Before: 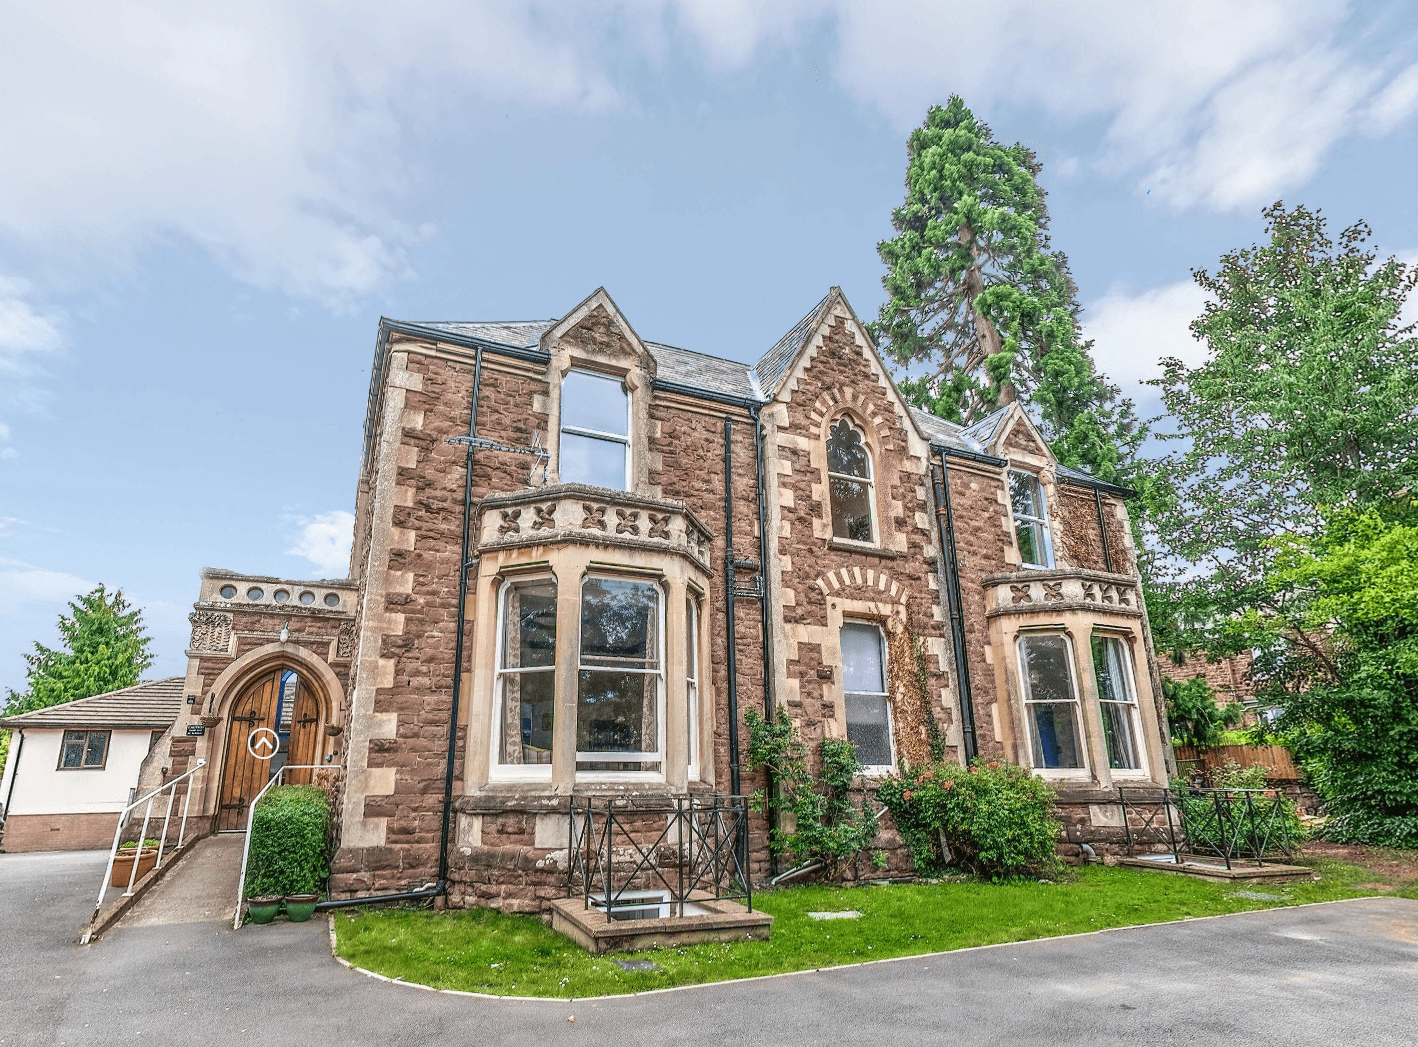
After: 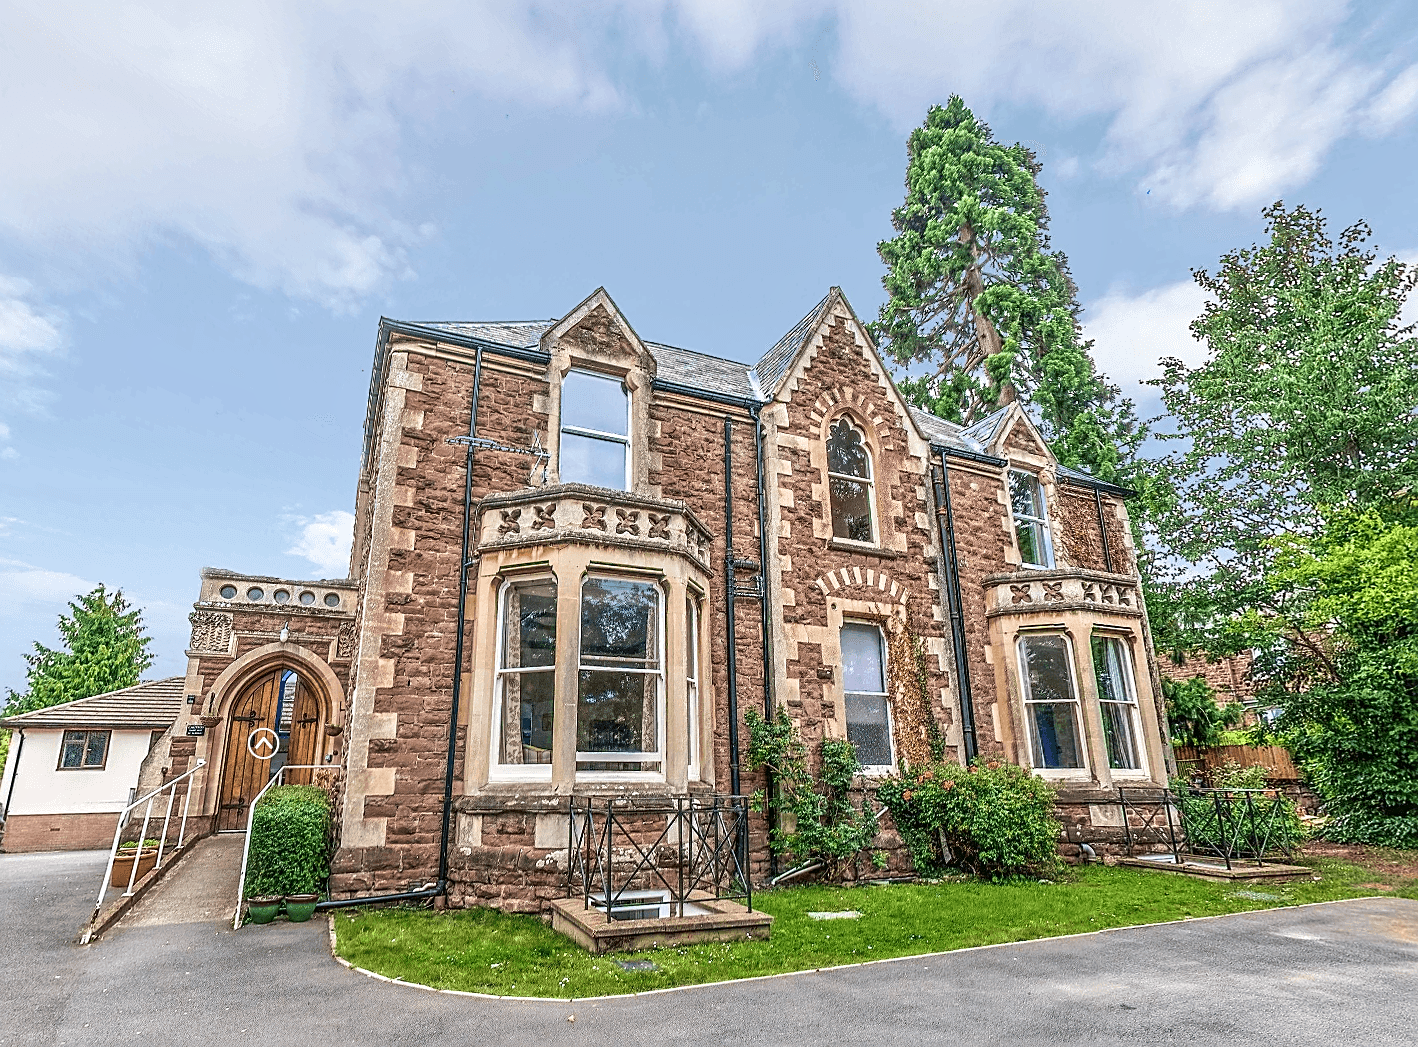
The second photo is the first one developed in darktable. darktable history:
velvia: on, module defaults
local contrast: mode bilateral grid, contrast 20, coarseness 50, detail 119%, midtone range 0.2
contrast brightness saturation: saturation -0.052
exposure: compensate highlight preservation false
sharpen: on, module defaults
